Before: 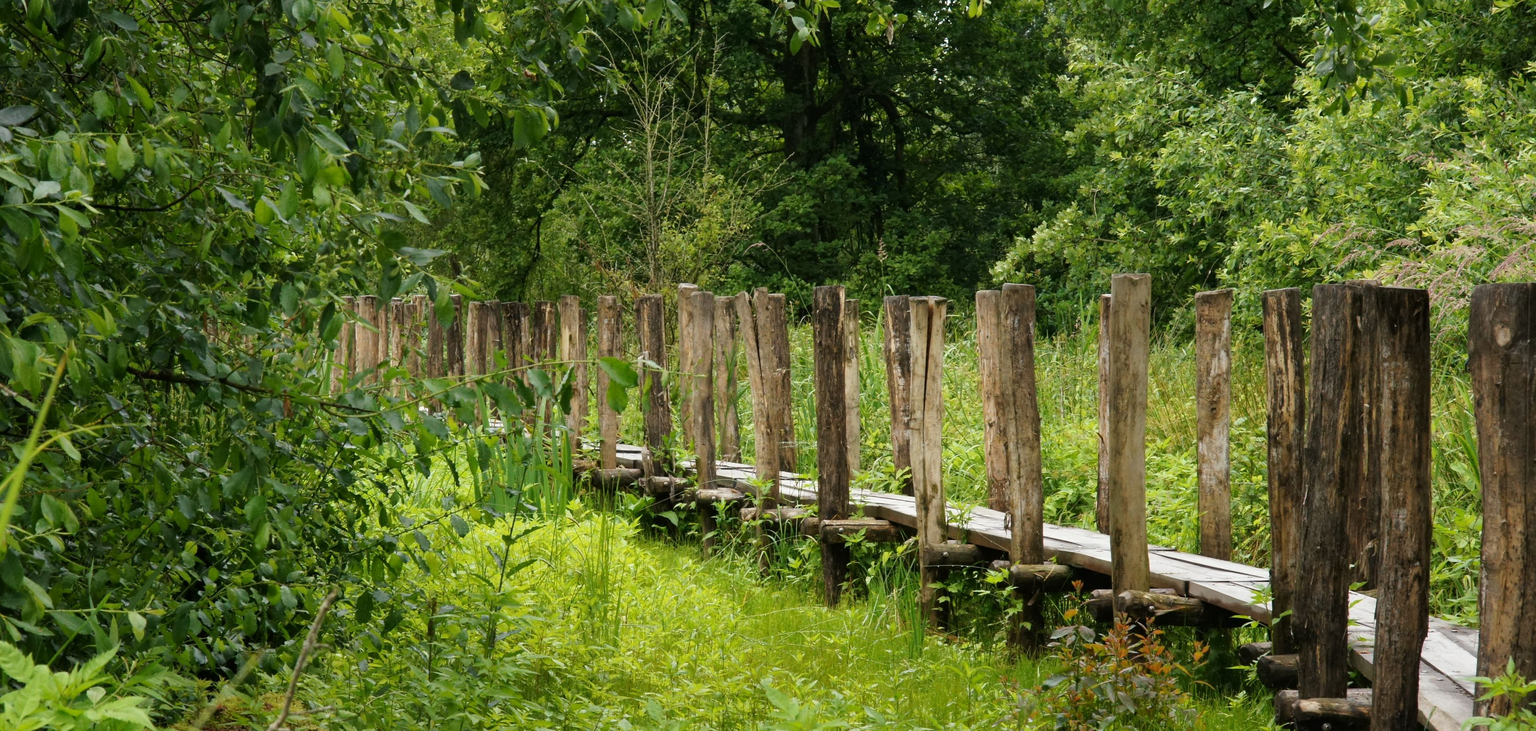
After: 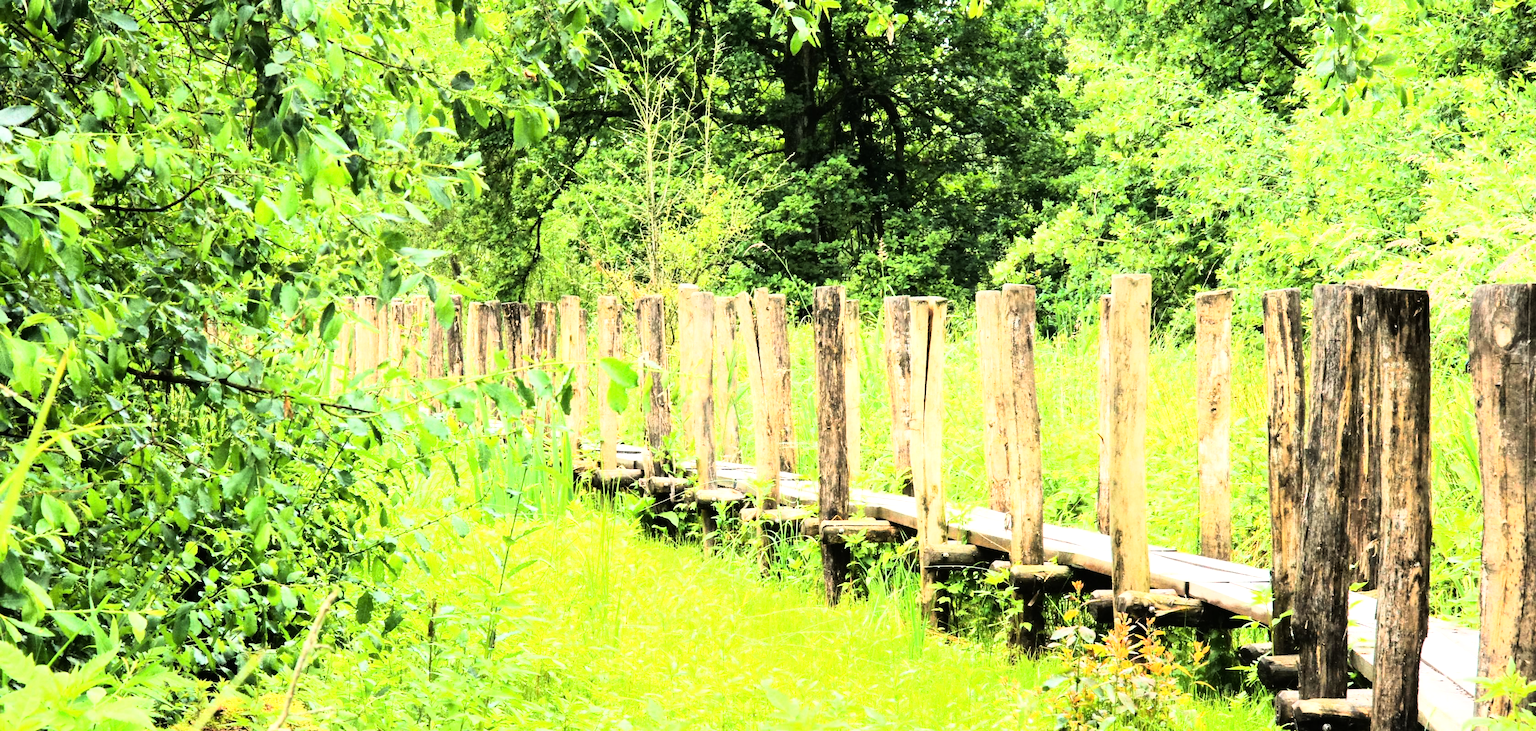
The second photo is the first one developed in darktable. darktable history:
exposure: black level correction 0, exposure 1.6 EV, compensate exposure bias true, compensate highlight preservation false
rgb curve: curves: ch0 [(0, 0) (0.21, 0.15) (0.24, 0.21) (0.5, 0.75) (0.75, 0.96) (0.89, 0.99) (1, 1)]; ch1 [(0, 0.02) (0.21, 0.13) (0.25, 0.2) (0.5, 0.67) (0.75, 0.9) (0.89, 0.97) (1, 1)]; ch2 [(0, 0.02) (0.21, 0.13) (0.25, 0.2) (0.5, 0.67) (0.75, 0.9) (0.89, 0.97) (1, 1)], compensate middle gray true
